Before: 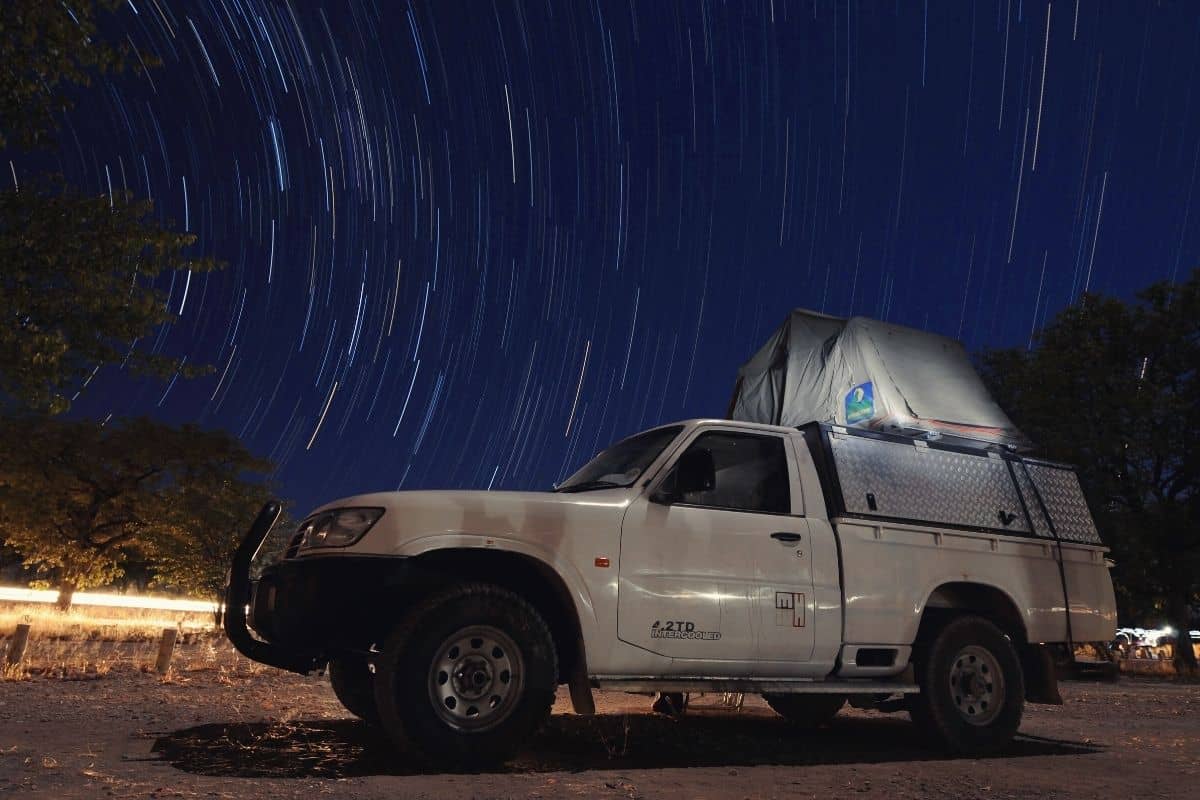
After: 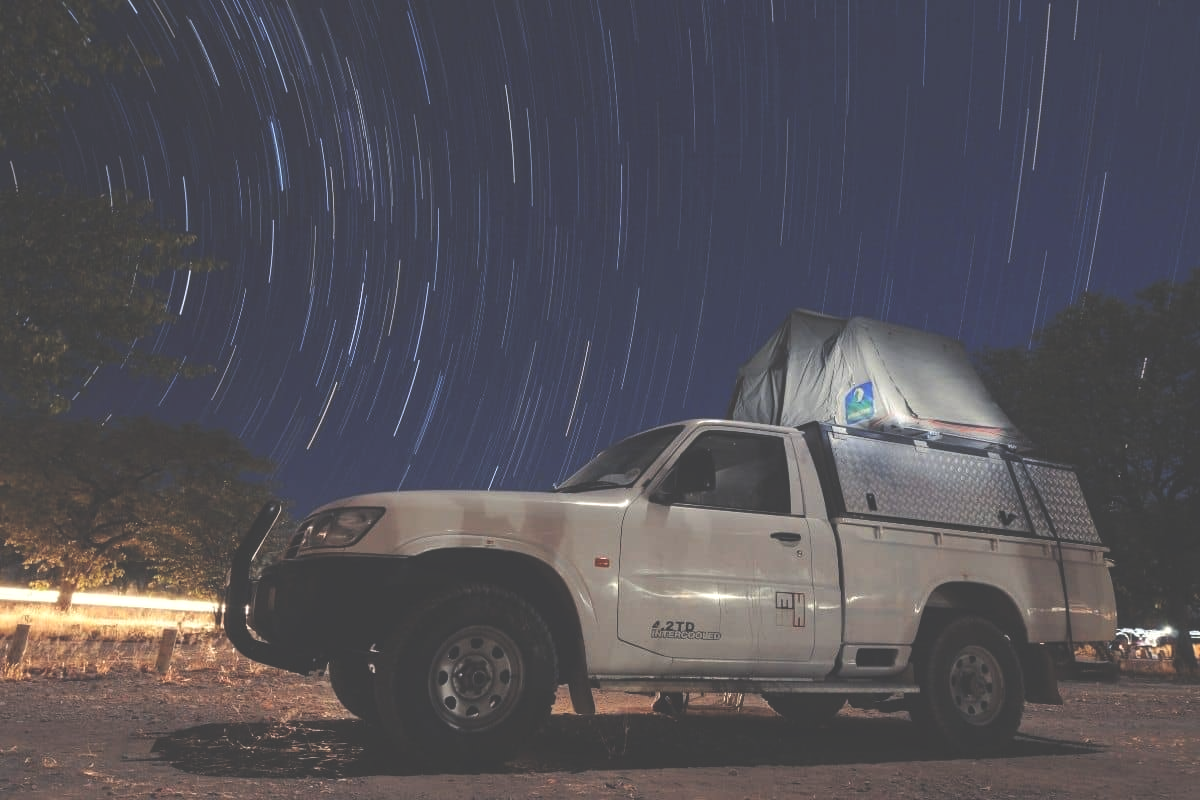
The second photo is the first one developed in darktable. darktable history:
contrast brightness saturation: saturation -0.05
exposure: black level correction -0.041, exposure 0.064 EV, compensate highlight preservation false
rgb levels: levels [[0.013, 0.434, 0.89], [0, 0.5, 1], [0, 0.5, 1]]
local contrast: detail 110%
